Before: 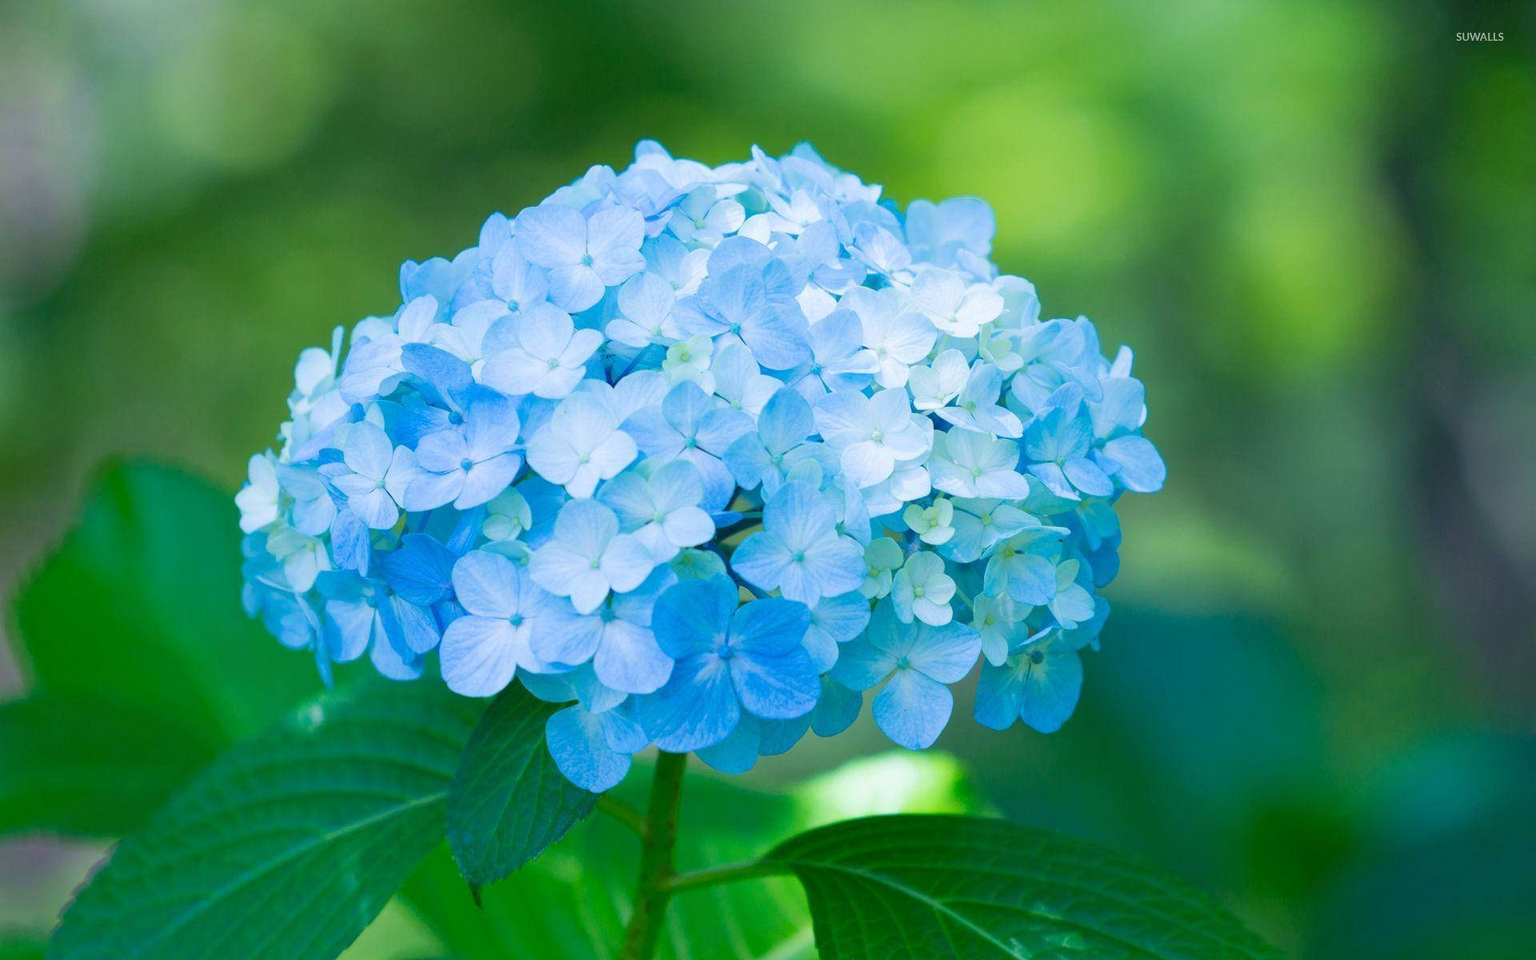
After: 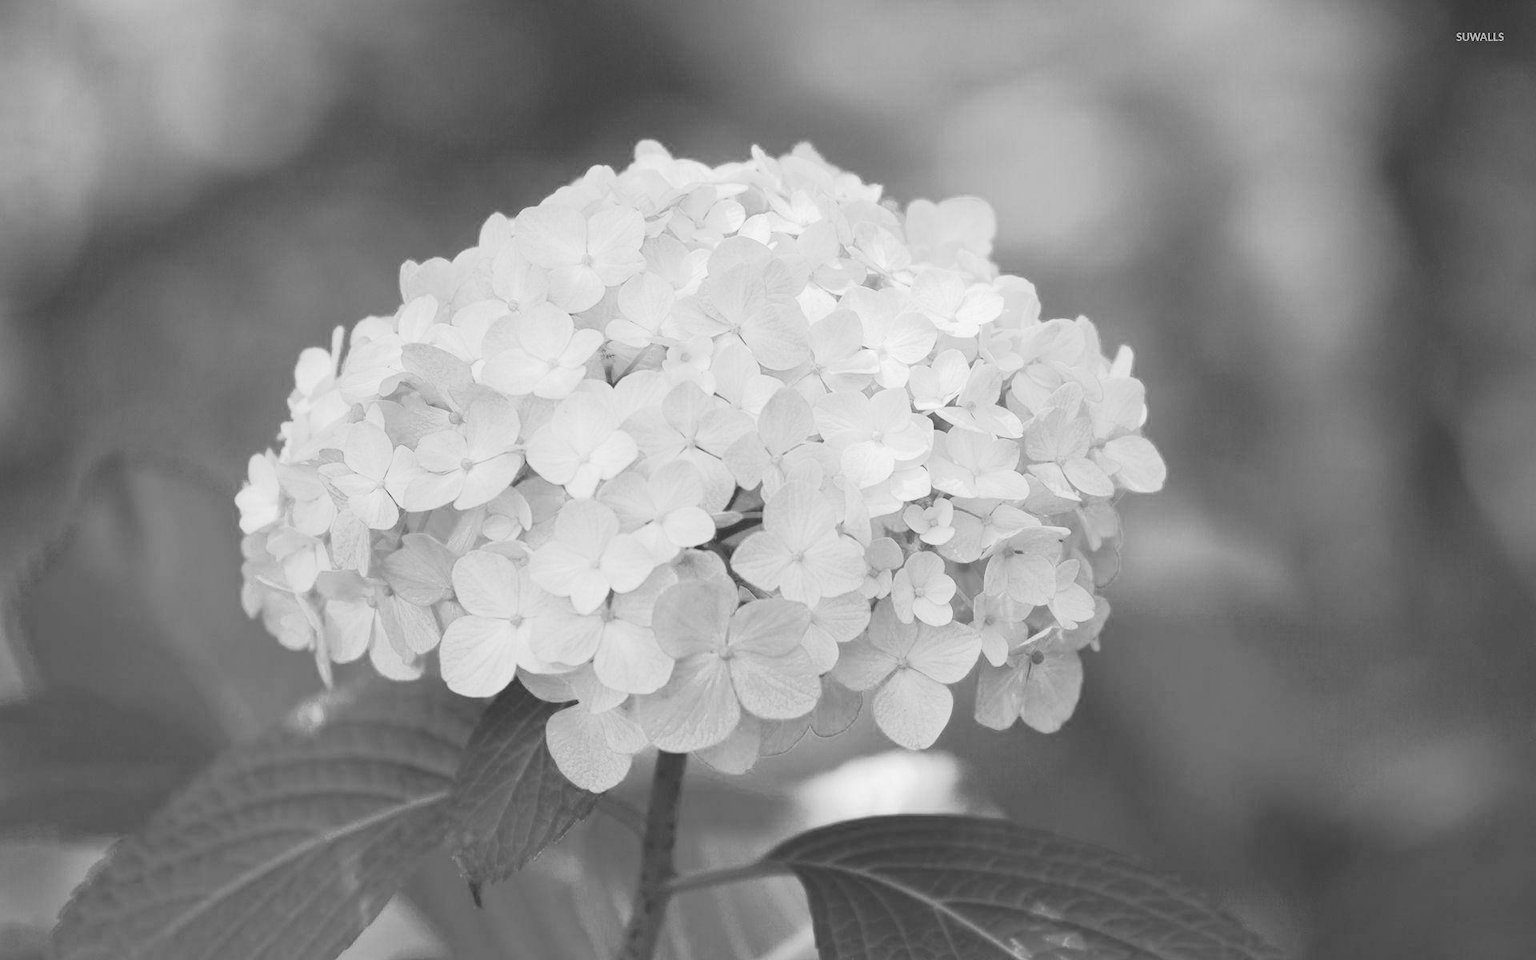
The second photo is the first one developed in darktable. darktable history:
tone curve: curves: ch0 [(0, 0) (0.003, 0.026) (0.011, 0.03) (0.025, 0.047) (0.044, 0.082) (0.069, 0.119) (0.1, 0.157) (0.136, 0.19) (0.177, 0.231) (0.224, 0.27) (0.277, 0.318) (0.335, 0.383) (0.399, 0.456) (0.468, 0.532) (0.543, 0.618) (0.623, 0.71) (0.709, 0.786) (0.801, 0.851) (0.898, 0.908) (1, 1)], preserve colors none
color look up table: target L [86.7, 86.7, 87.41, 75.88, 67, 61.32, 49.24, 34.88, 21.25, 201, 72.94, 62.46, 59.41, 55.8, 51.22, 41.83, 49.64, 44, 51.22, 45.36, 43.19, 32.32, 33.46, 9.598, 14.2, 2.461, 90.24, 80.97, 83.12, 74.42, 67.74, 64.74, 62.08, 71.47, 63.98, 46.84, 57.09, 37.13, 40.73, 23.07, 21.7, 17.06, 94.45, 83.12, 77.34, 79.88, 53.68, 48.44, 5.065], target a [-0.002 ×4, 0 ×6, -0.001, 0, 0, 0.001, 0, 0.001, 0, 0, 0, 0.001, 0, 0, 0.001, 0, 0, 0, -0.001, -0.001, -0.002, -0.001, 0, 0, 0, -0.001, 0, 0, 0, 0.001, 0, 0, 0, -0.001, -0.001, -0.002, -0.001, 0, 0.001, 0, 0], target b [0.022 ×4, 0.002, 0.002, 0.001, 0.001, 0.001, -0.001, 0.002, 0.002, 0.002, -0.004, 0.001, -0.003, 0.001, 0.001, 0.001, -0.003, 0.001, -0.003, -0.003, -0.001, -0.001, 0.001, 0.001, 0.022, 0.023, 0.022, 0.002 ×5, 0.001, 0.002, -0.003, -0.003, 0.001, 0.001, 0.009, 0, 0.023, 0.002, 0.001, -0.002, 0.001, 0.001], num patches 49
